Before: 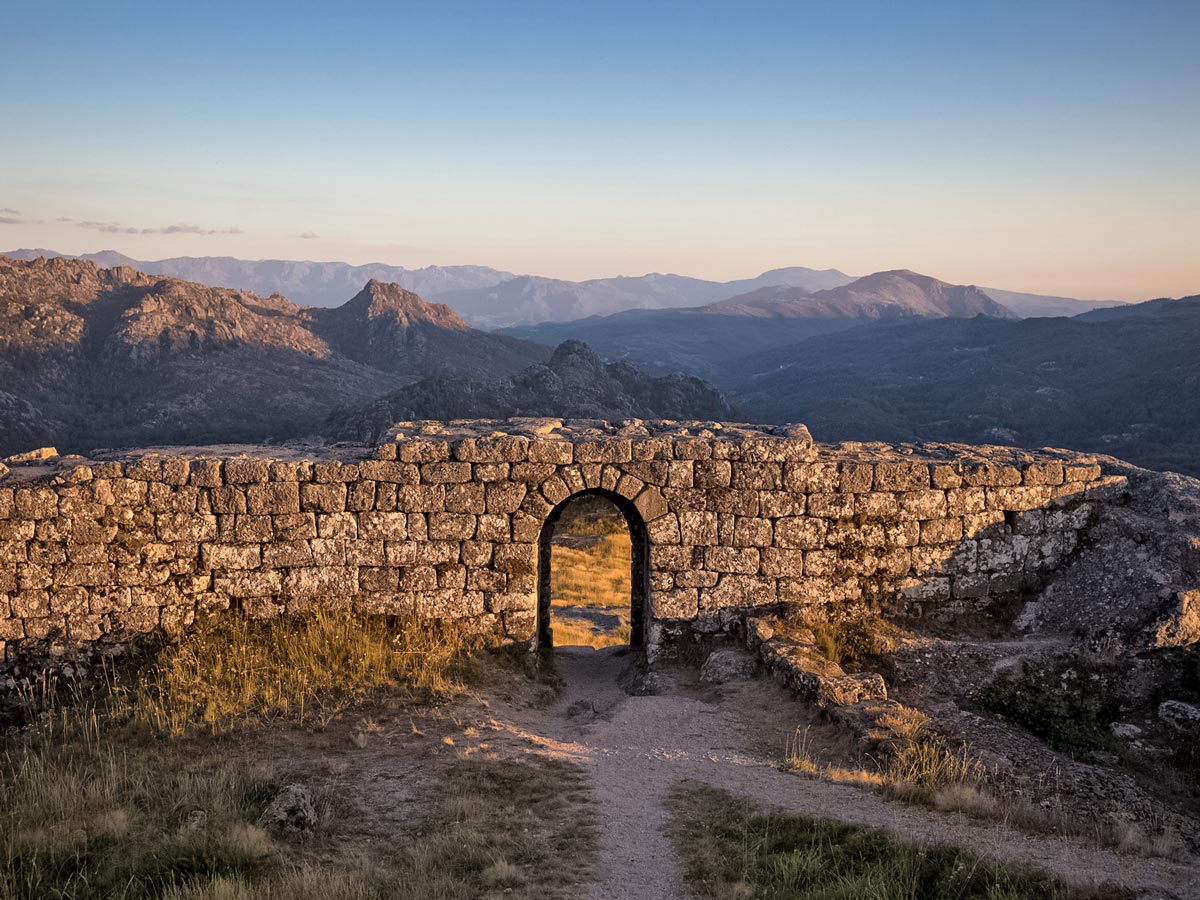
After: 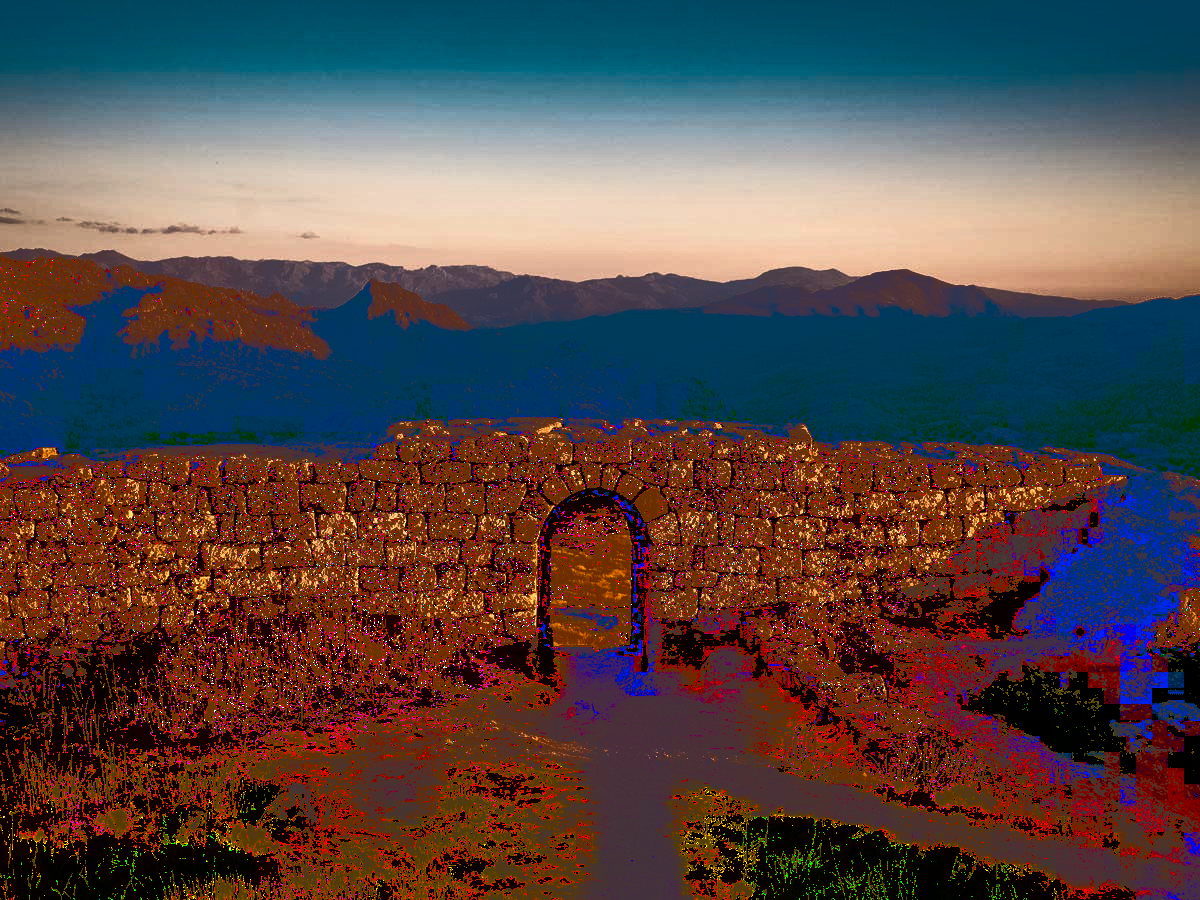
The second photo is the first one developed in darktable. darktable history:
tone curve: curves: ch0 [(0, 0) (0.003, 0.231) (0.011, 0.231) (0.025, 0.231) (0.044, 0.231) (0.069, 0.231) (0.1, 0.234) (0.136, 0.239) (0.177, 0.243) (0.224, 0.247) (0.277, 0.265) (0.335, 0.311) (0.399, 0.389) (0.468, 0.507) (0.543, 0.634) (0.623, 0.74) (0.709, 0.83) (0.801, 0.889) (0.898, 0.93) (1, 1)]
color balance rgb: shadows lift › chroma 0.969%, shadows lift › hue 110.95°, highlights gain › chroma 3.153%, highlights gain › hue 55.93°, perceptual saturation grading › global saturation -28.883%, perceptual saturation grading › highlights -20.209%, perceptual saturation grading › mid-tones -23.294%, perceptual saturation grading › shadows -23.322%, perceptual brilliance grading › global brilliance 3.311%
contrast brightness saturation: brightness -0.987, saturation 0.996
color zones: curves: ch0 [(0.254, 0.492) (0.724, 0.62)]; ch1 [(0.25, 0.528) (0.719, 0.796)]; ch2 [(0, 0.472) (0.25, 0.5) (0.73, 0.184)]
